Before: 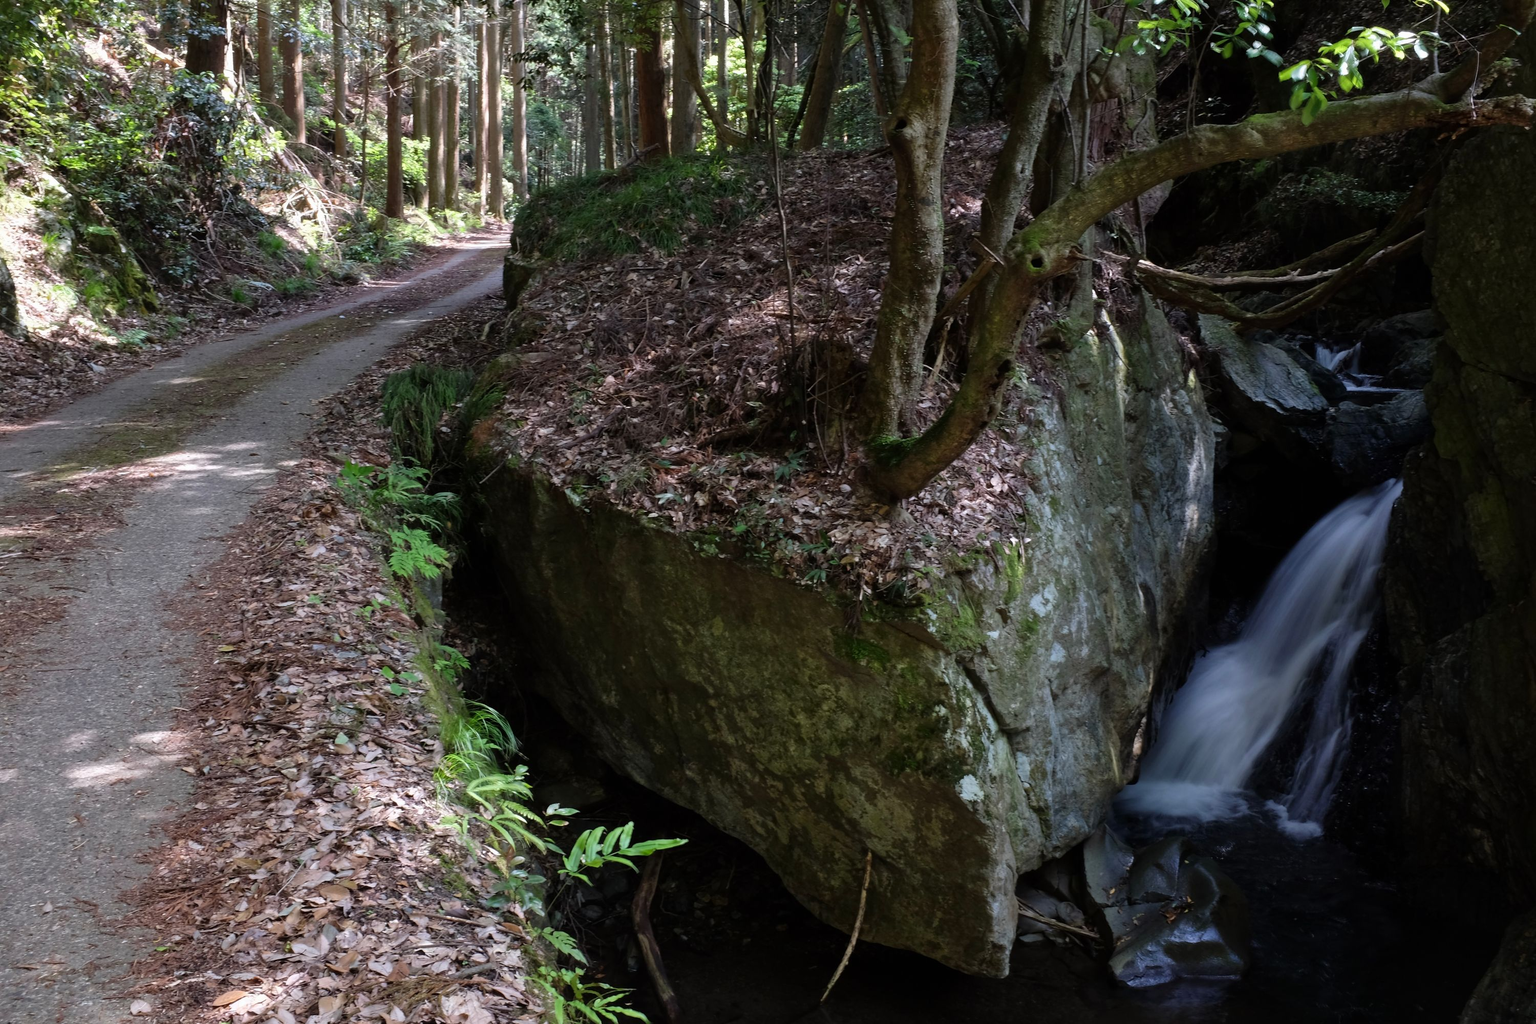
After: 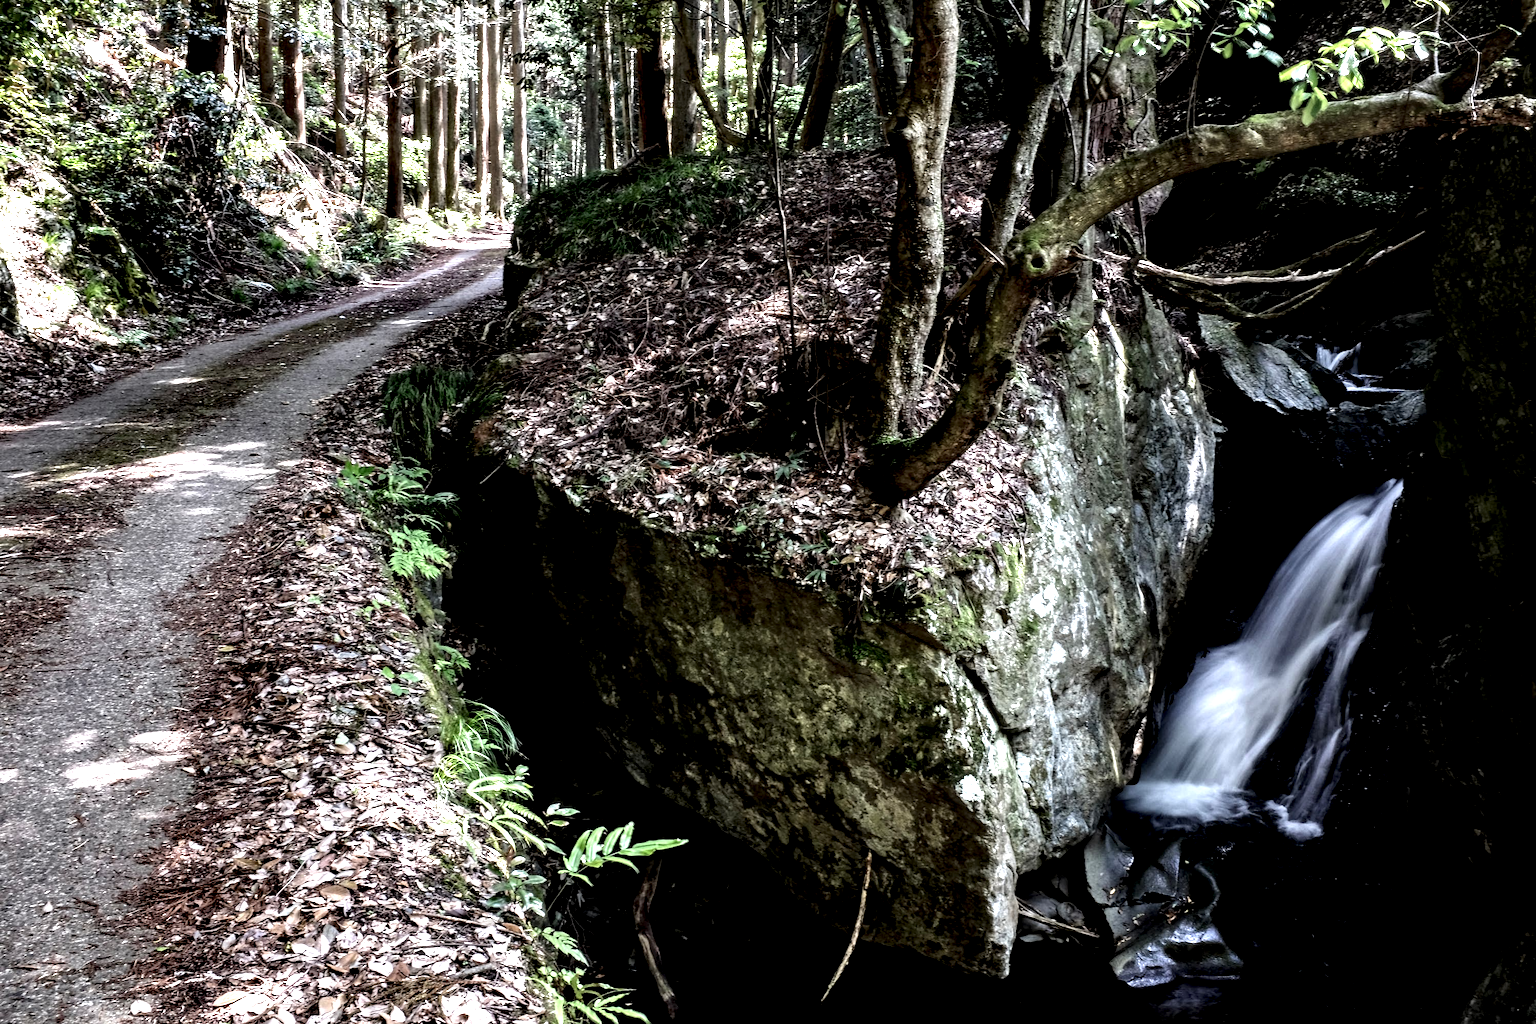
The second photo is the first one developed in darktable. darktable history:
local contrast: highlights 109%, shadows 43%, detail 293%
